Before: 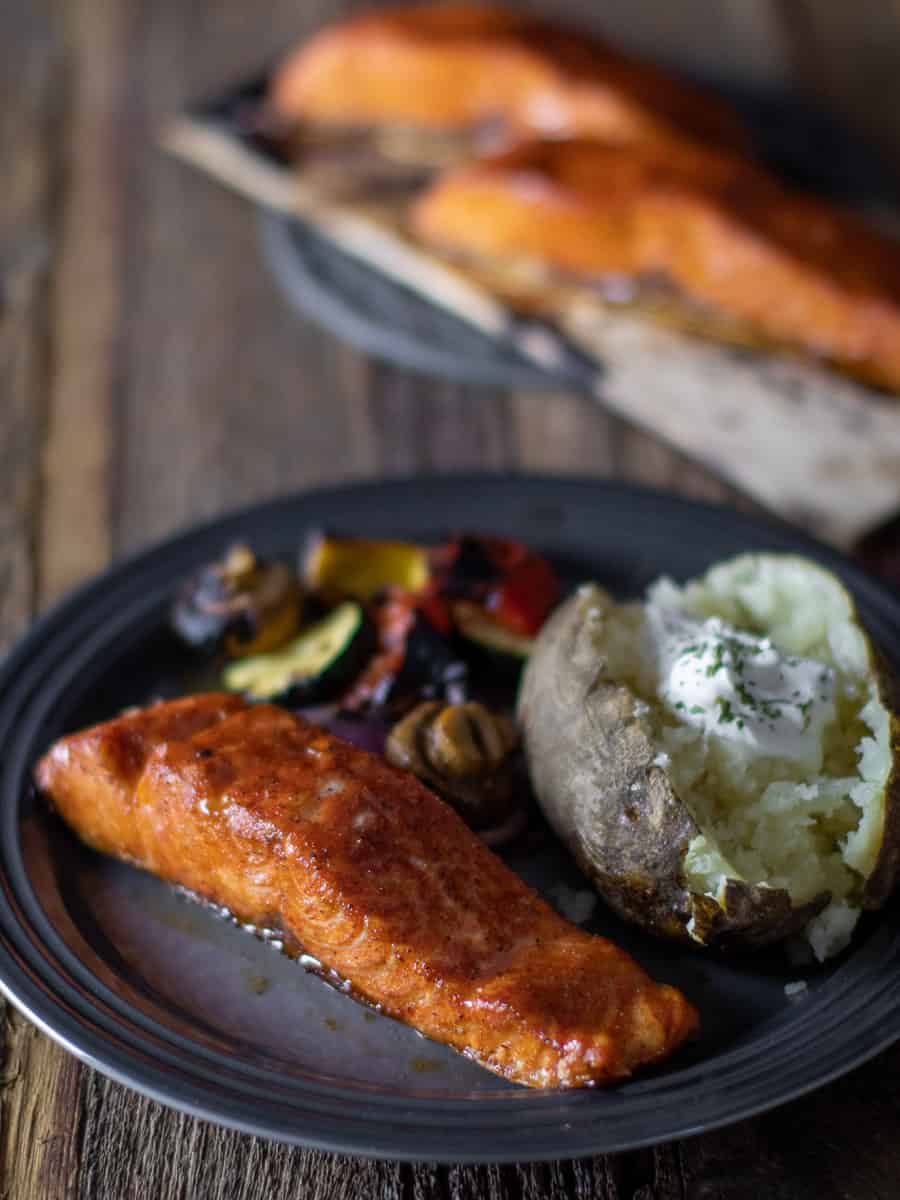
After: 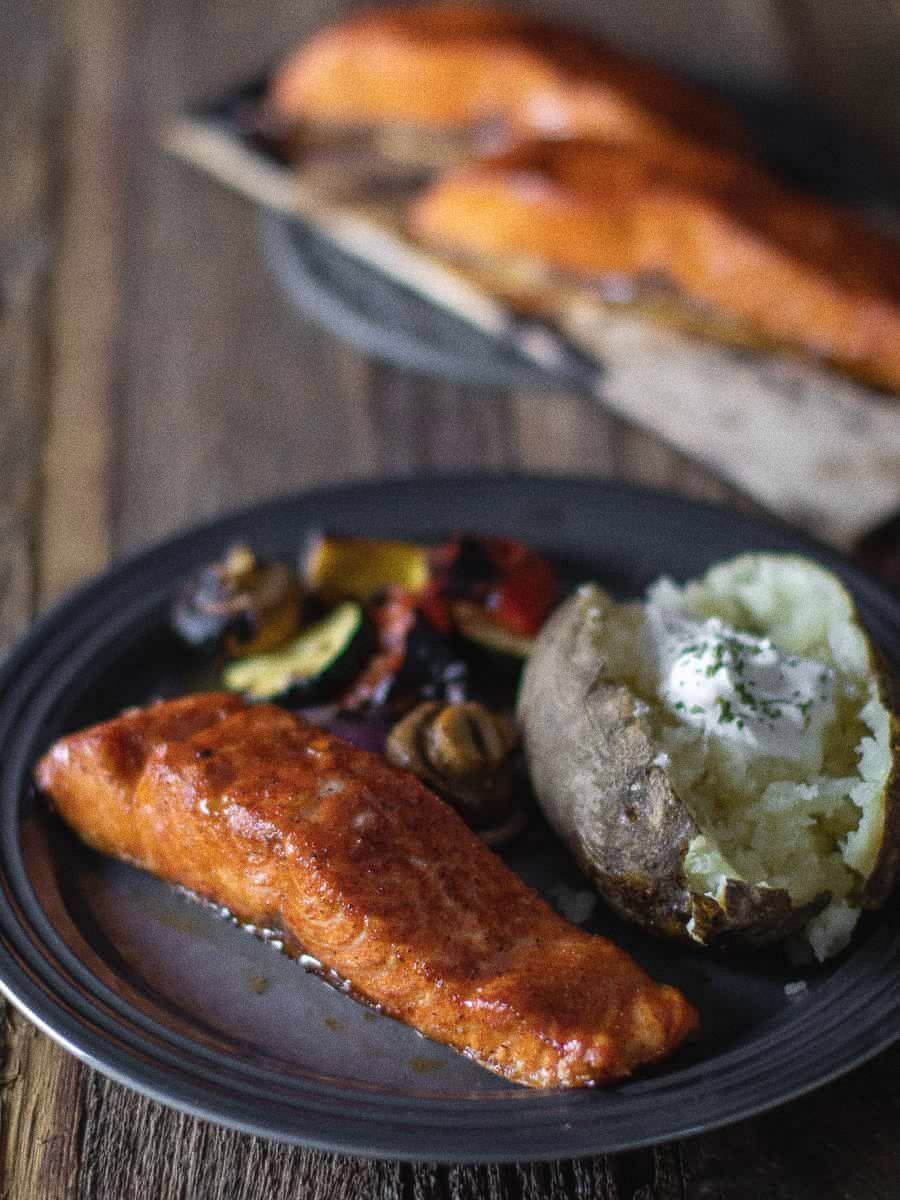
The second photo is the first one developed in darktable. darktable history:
contrast brightness saturation: saturation -0.05
grain: coarseness 0.09 ISO
exposure: black level correction -0.003, exposure 0.04 EV, compensate highlight preservation false
